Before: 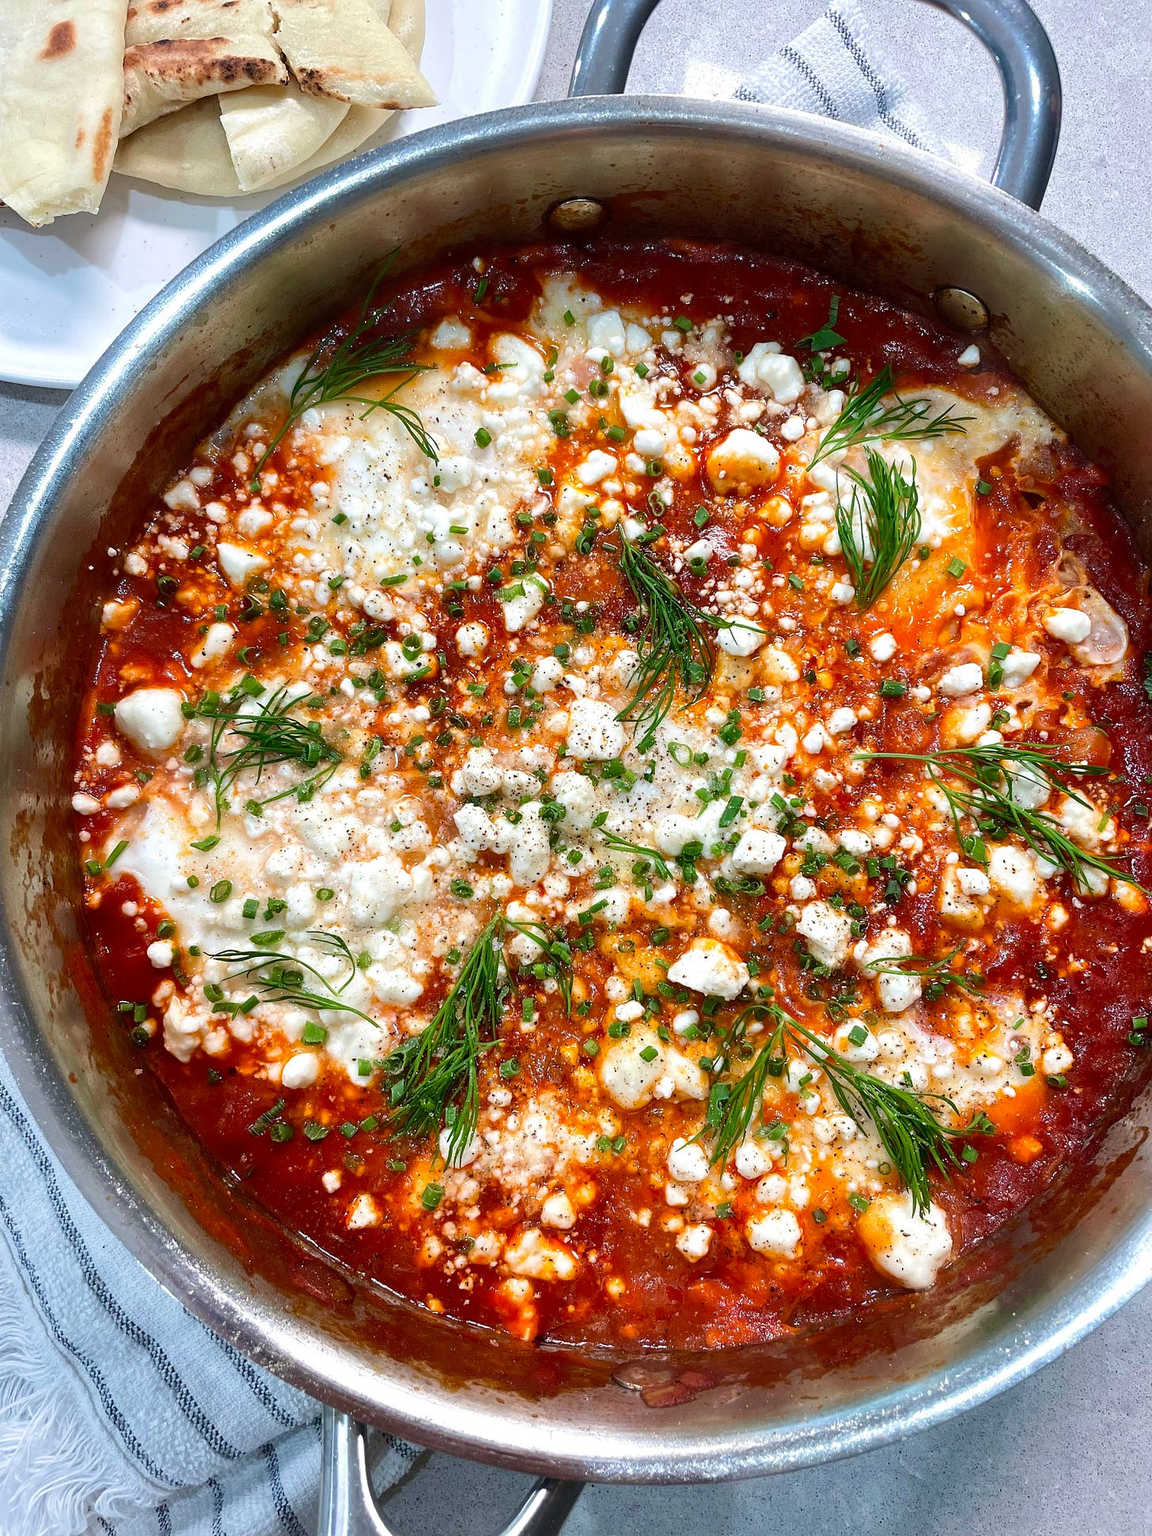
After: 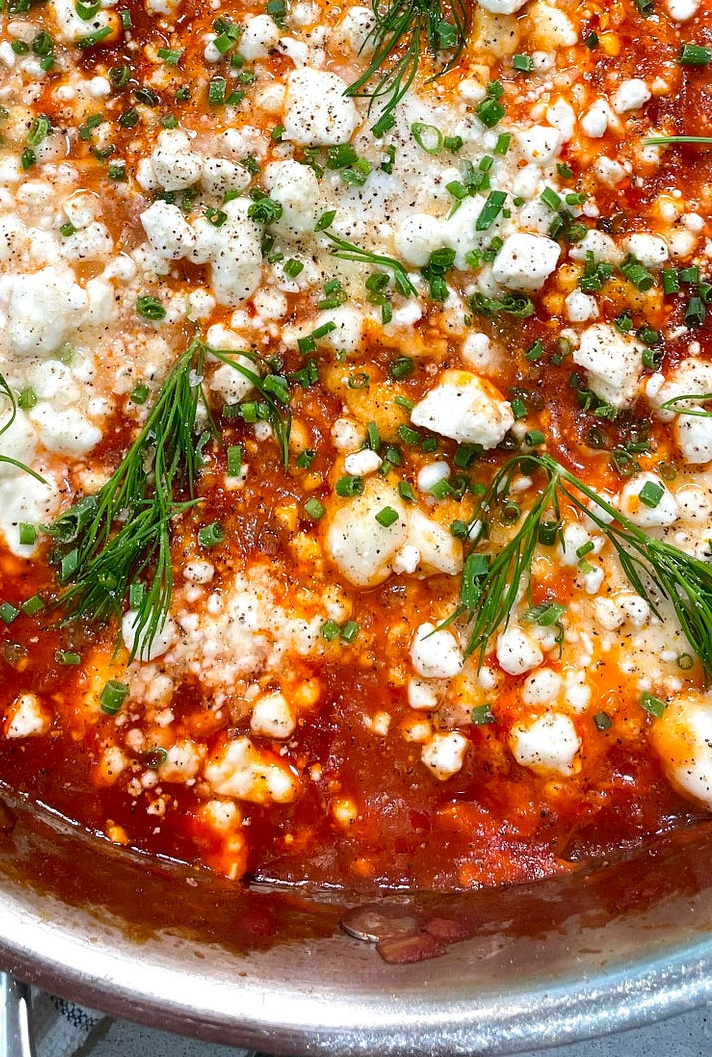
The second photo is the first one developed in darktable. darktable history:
crop: left 29.792%, top 42.033%, right 21.282%, bottom 3.48%
